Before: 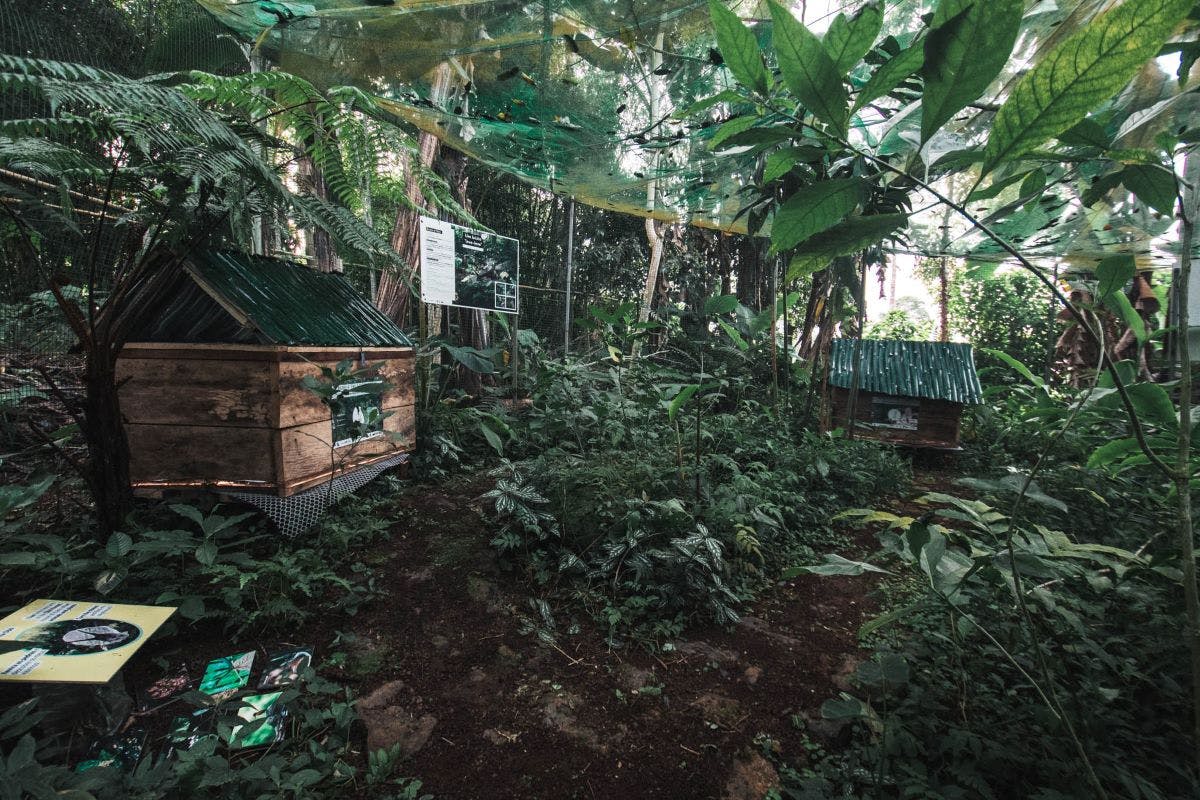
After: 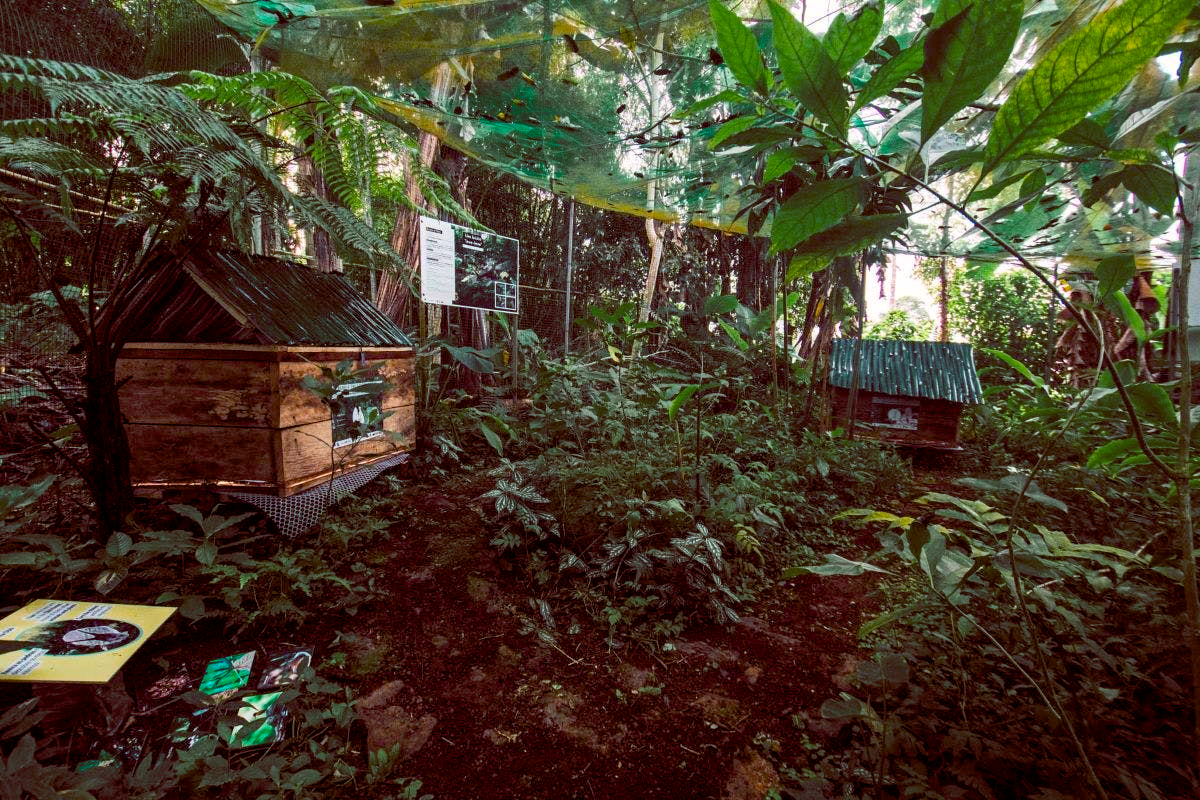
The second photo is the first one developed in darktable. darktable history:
color balance rgb: shadows lift › chroma 2.051%, shadows lift › hue 216.93°, global offset › luminance -0.203%, global offset › chroma 0.265%, perceptual saturation grading › global saturation 50.722%, global vibrance 20%
